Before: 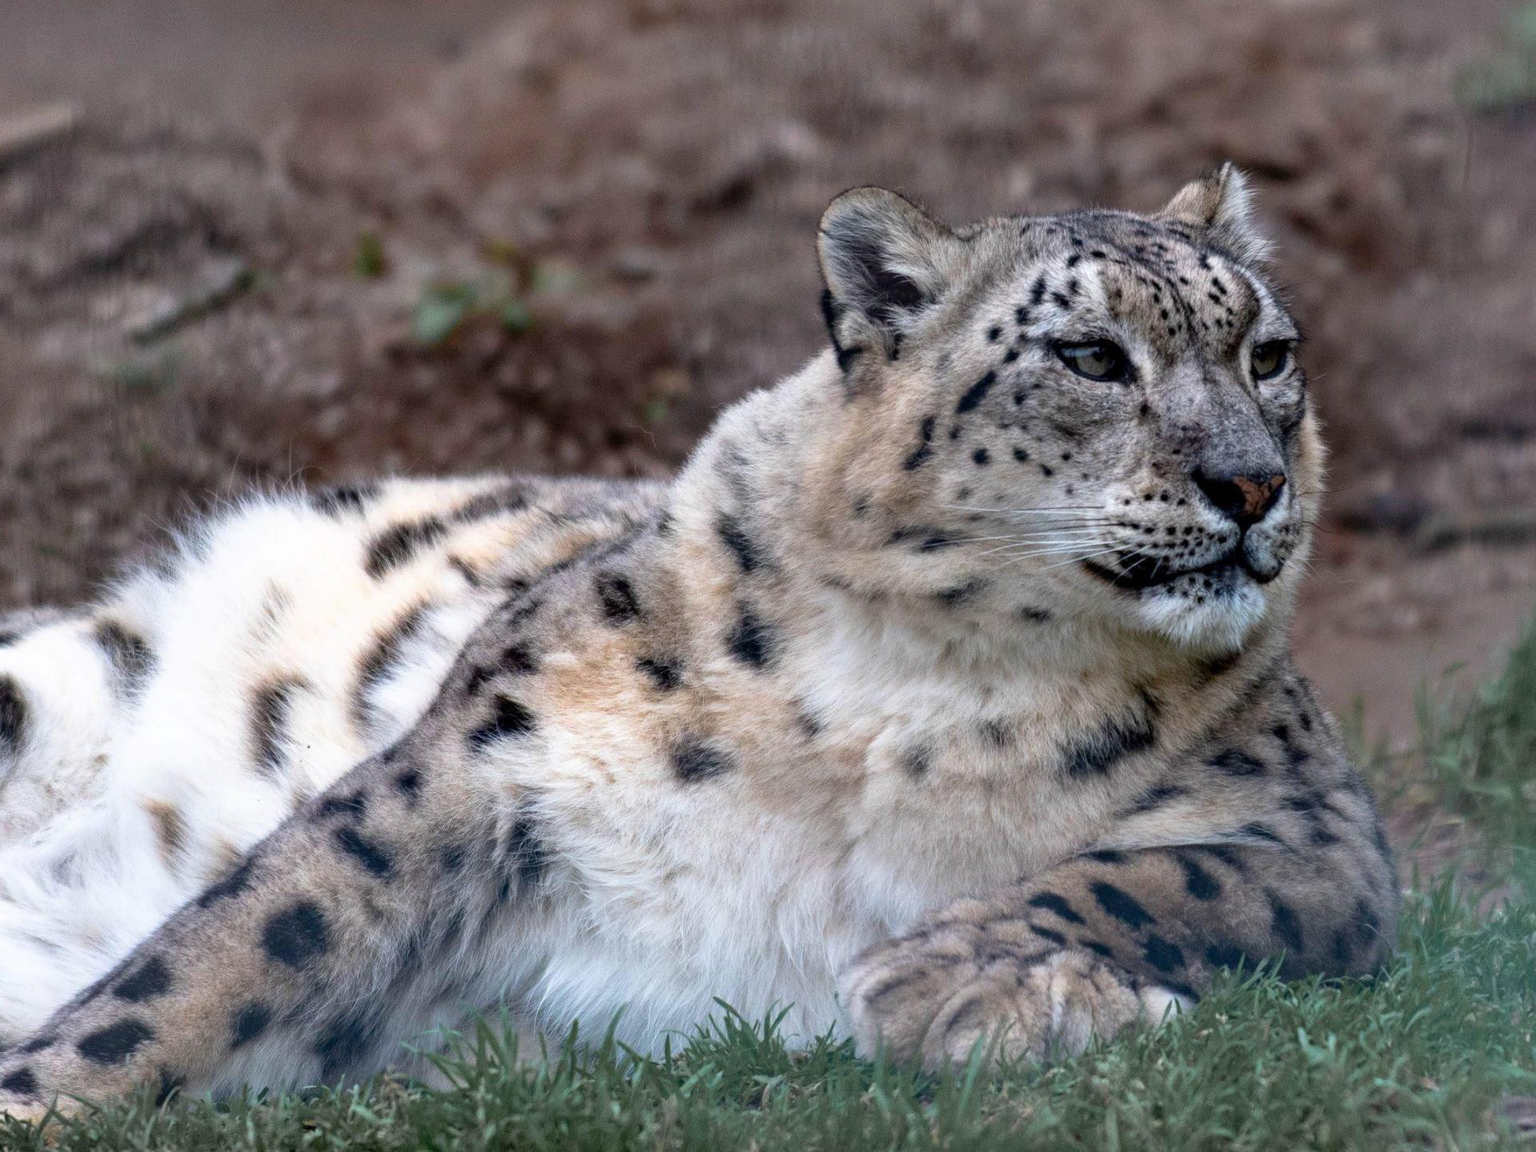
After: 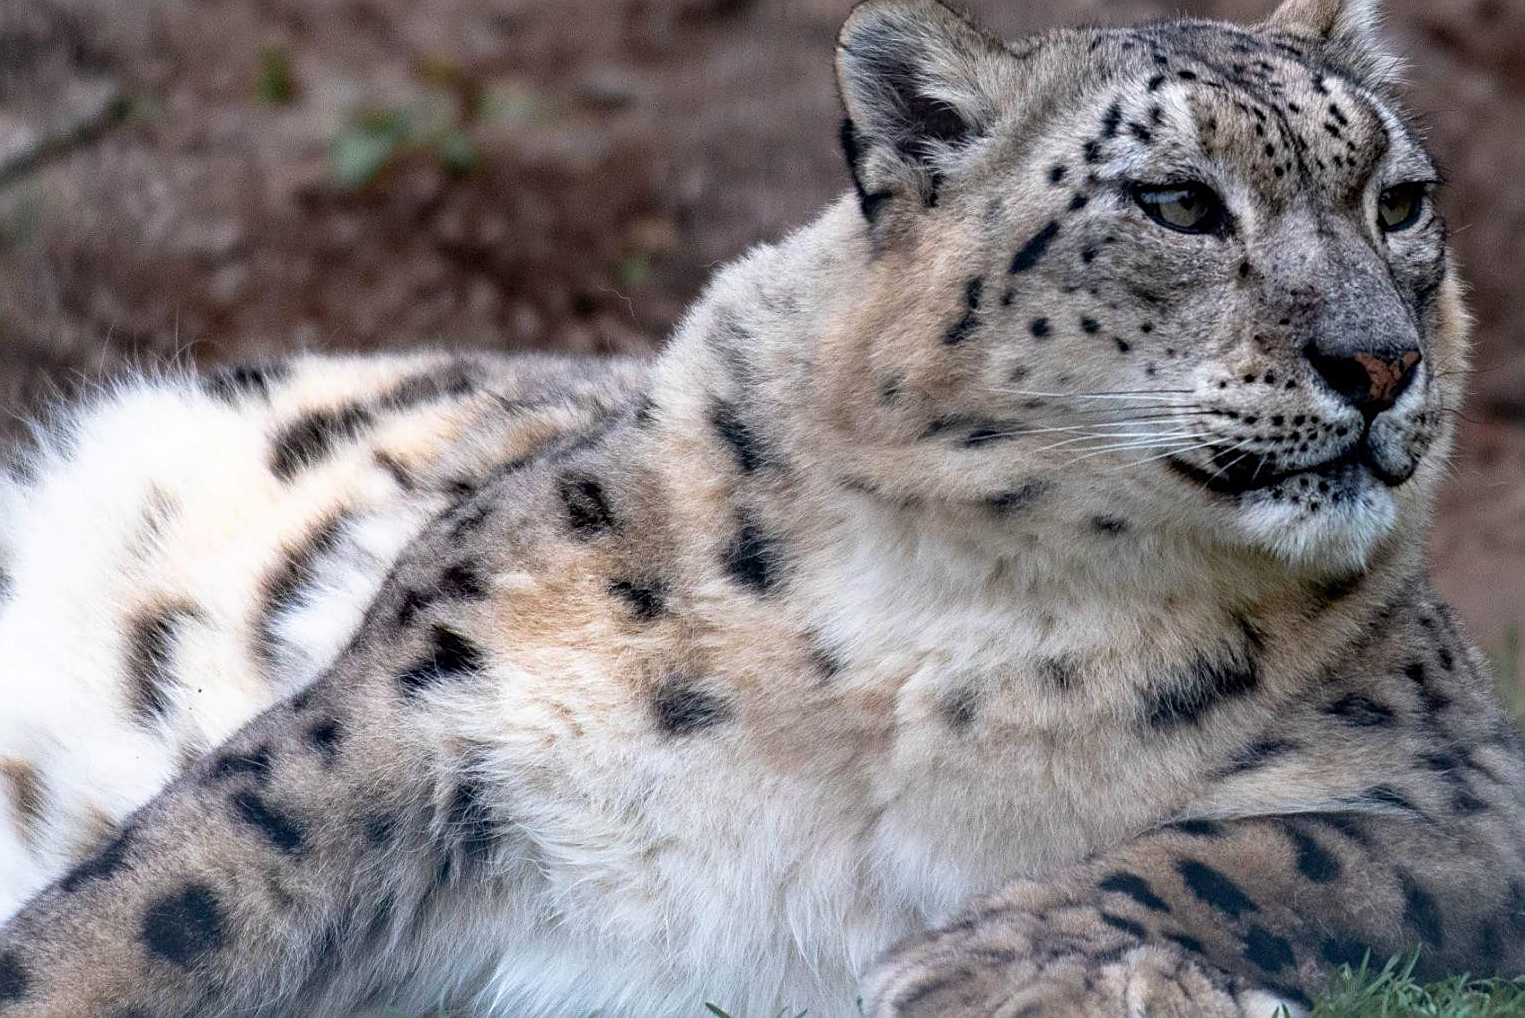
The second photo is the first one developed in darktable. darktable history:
crop: left 9.712%, top 16.928%, right 10.845%, bottom 12.332%
sharpen: on, module defaults
